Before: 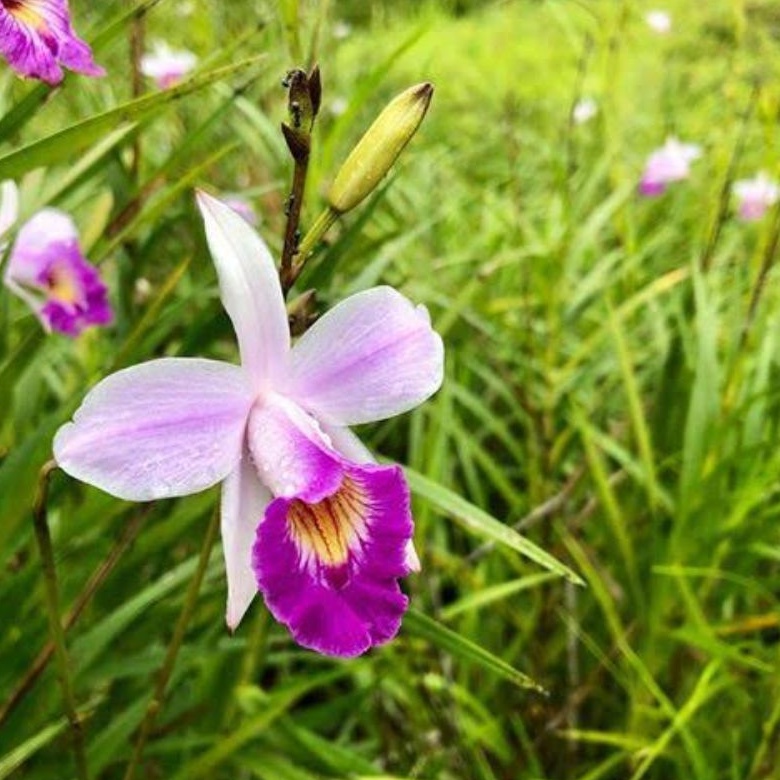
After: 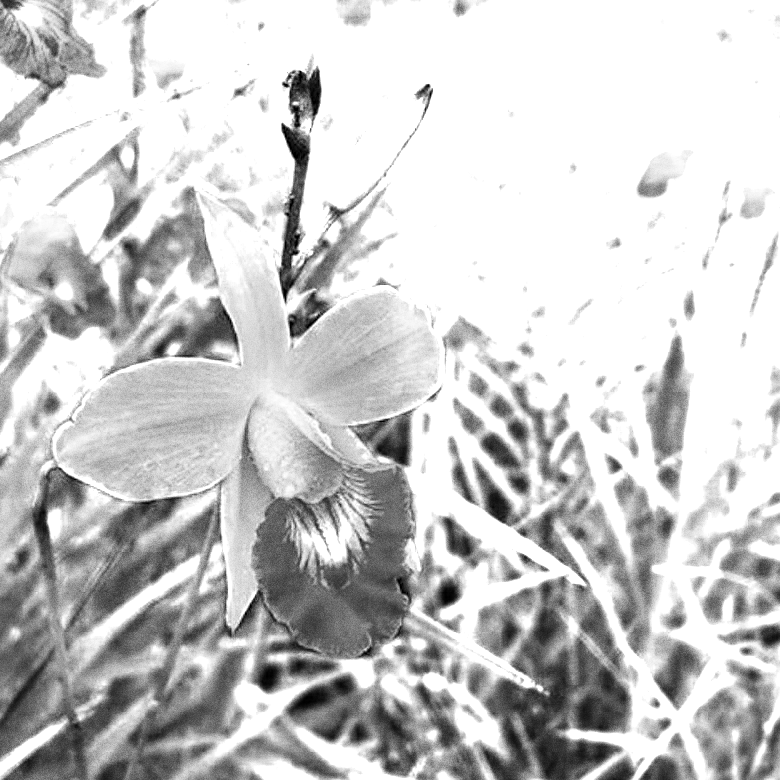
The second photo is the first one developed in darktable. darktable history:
grain: coarseness 9.61 ISO, strength 35.62%
sharpen: on, module defaults
color zones: curves: ch0 [(0, 0.554) (0.146, 0.662) (0.293, 0.86) (0.503, 0.774) (0.637, 0.106) (0.74, 0.072) (0.866, 0.488) (0.998, 0.569)]; ch1 [(0, 0) (0.143, 0) (0.286, 0) (0.429, 0) (0.571, 0) (0.714, 0) (0.857, 0)]
monochrome: a -3.63, b -0.465
